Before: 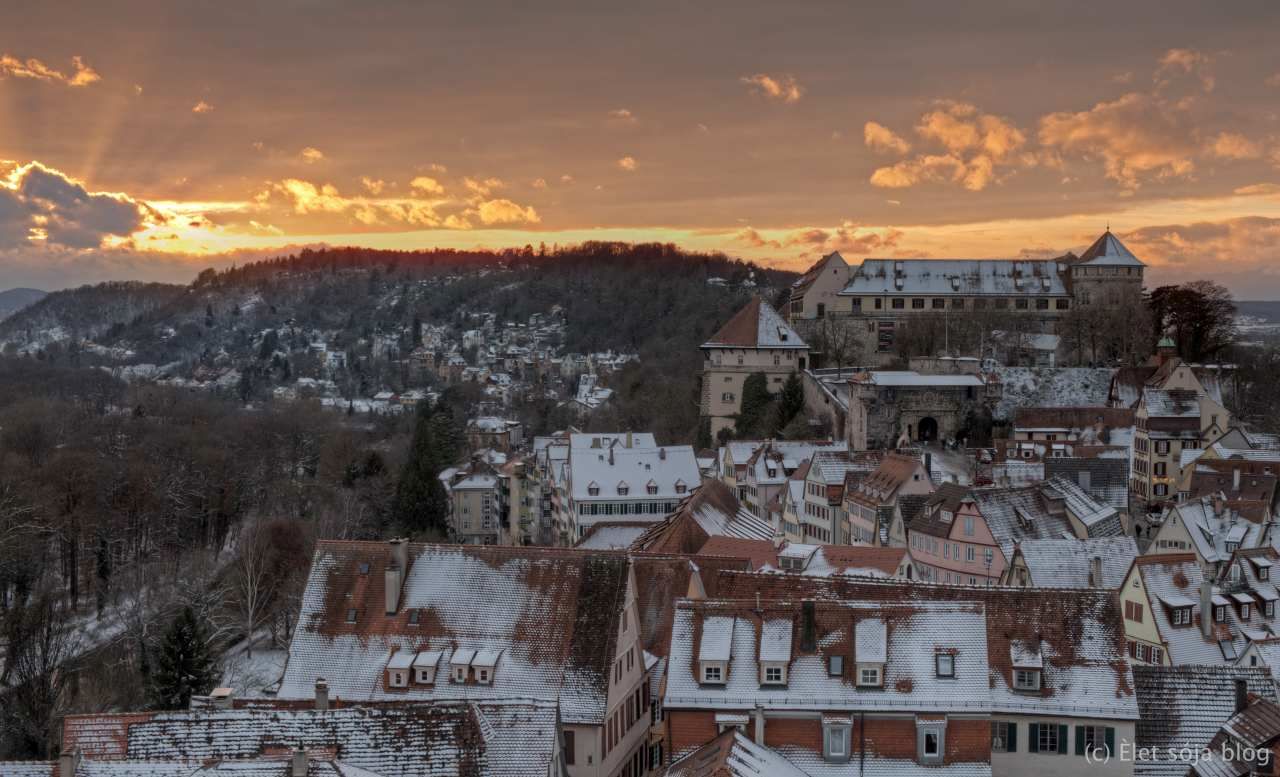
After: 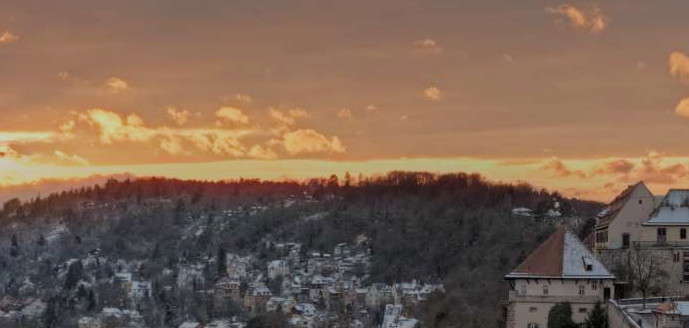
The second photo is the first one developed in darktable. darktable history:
crop: left 15.306%, top 9.065%, right 30.789%, bottom 48.638%
filmic rgb: black relative exposure -13 EV, threshold 3 EV, target white luminance 85%, hardness 6.3, latitude 42.11%, contrast 0.858, shadows ↔ highlights balance 8.63%, color science v4 (2020), enable highlight reconstruction true
